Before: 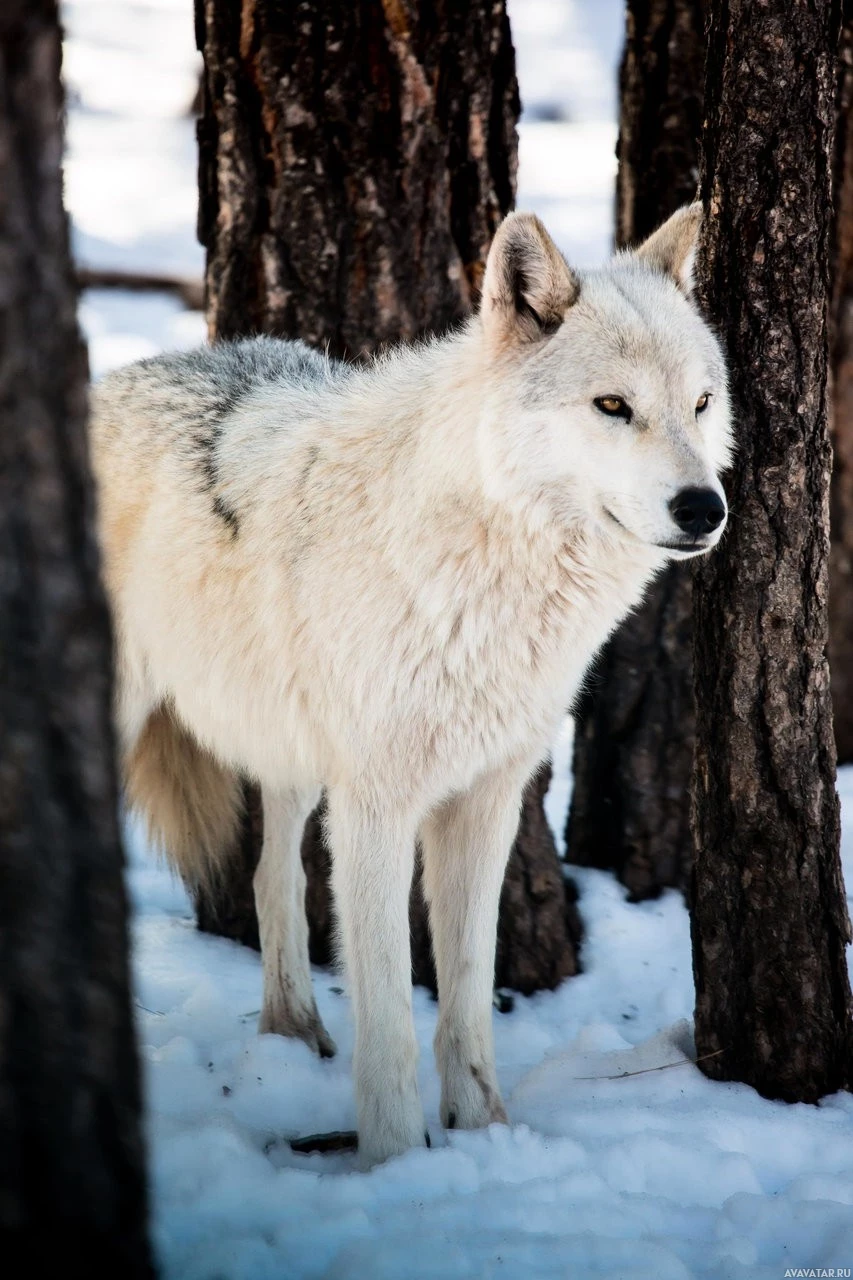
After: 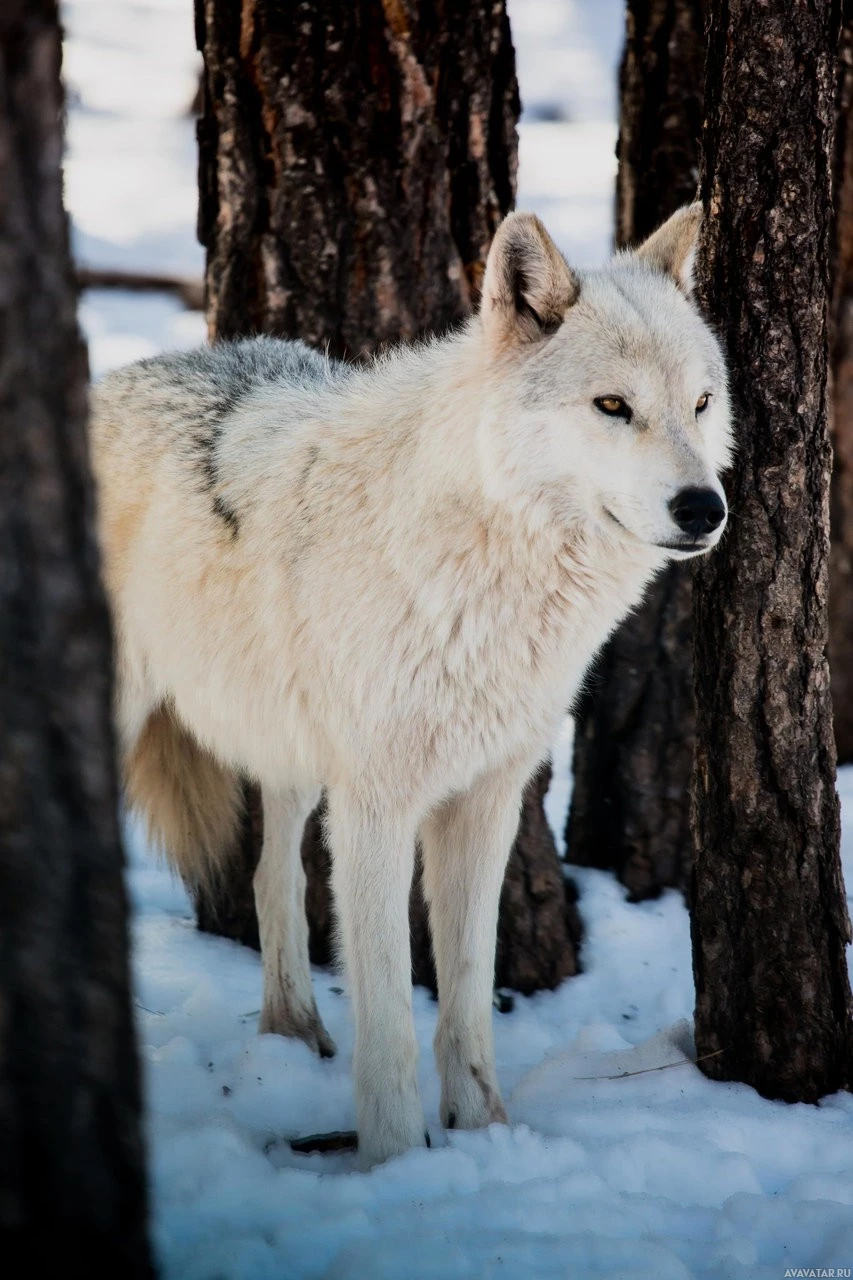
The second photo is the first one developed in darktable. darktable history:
shadows and highlights: radius 120.86, shadows 21.4, white point adjustment -9.63, highlights -14.61, soften with gaussian
